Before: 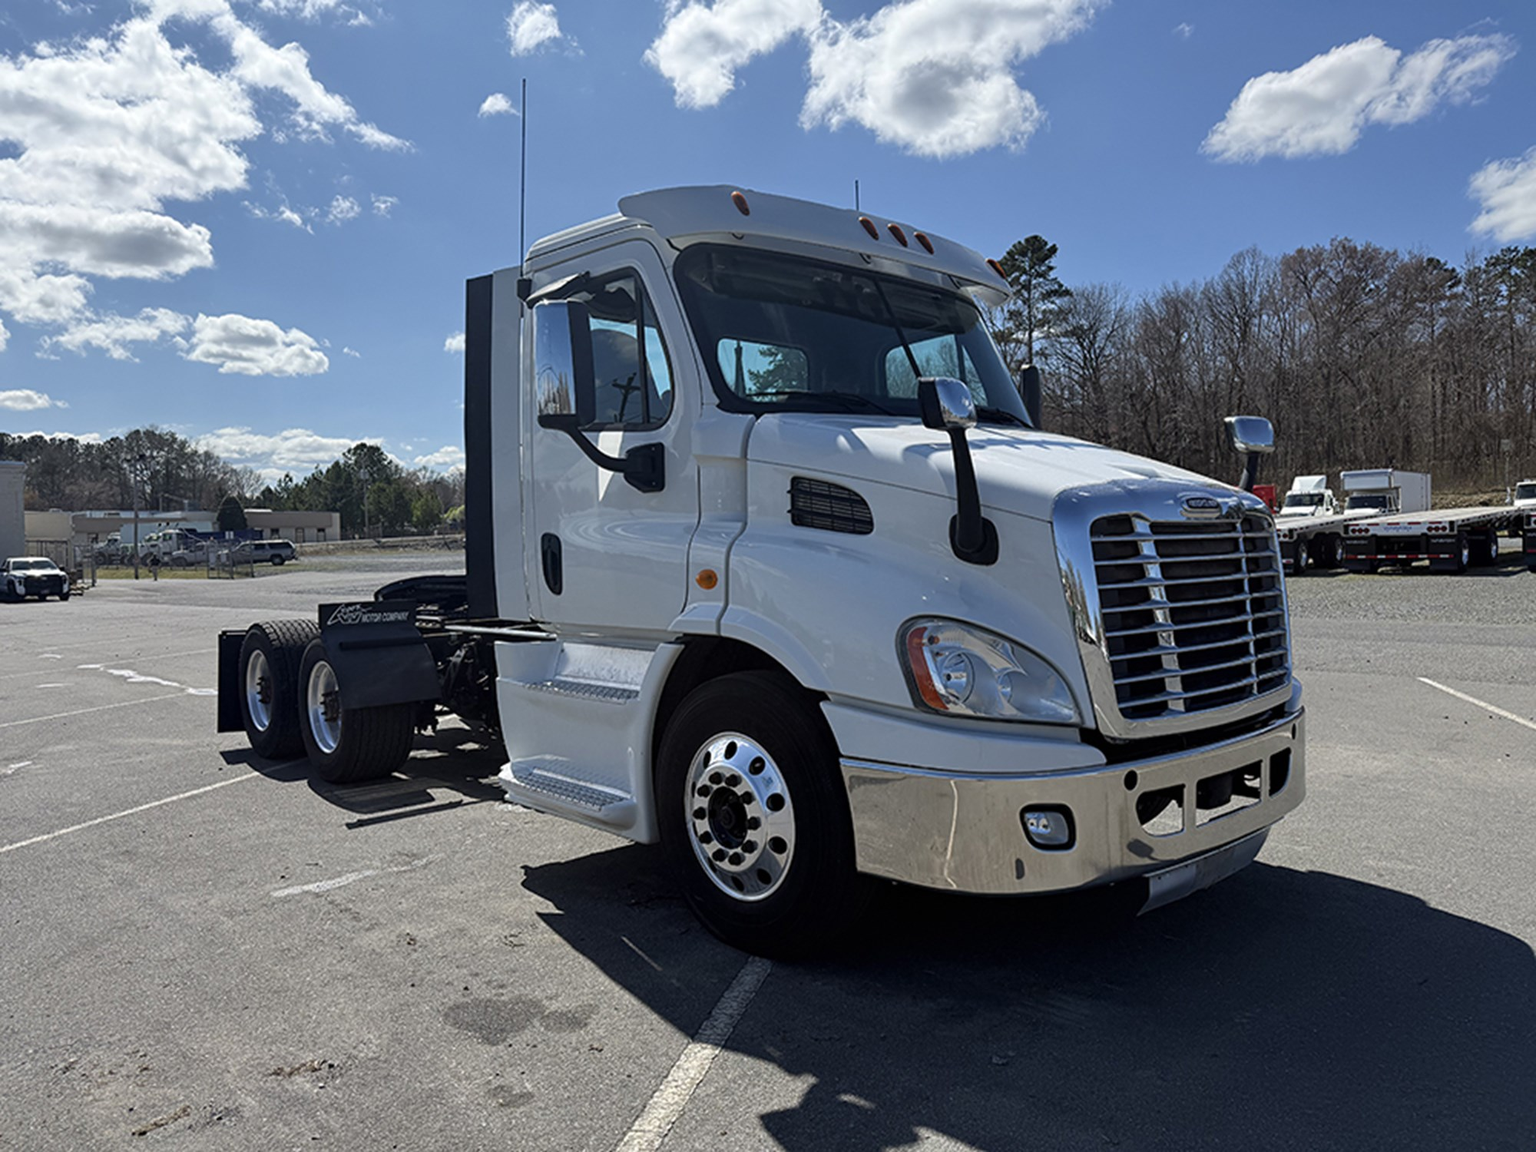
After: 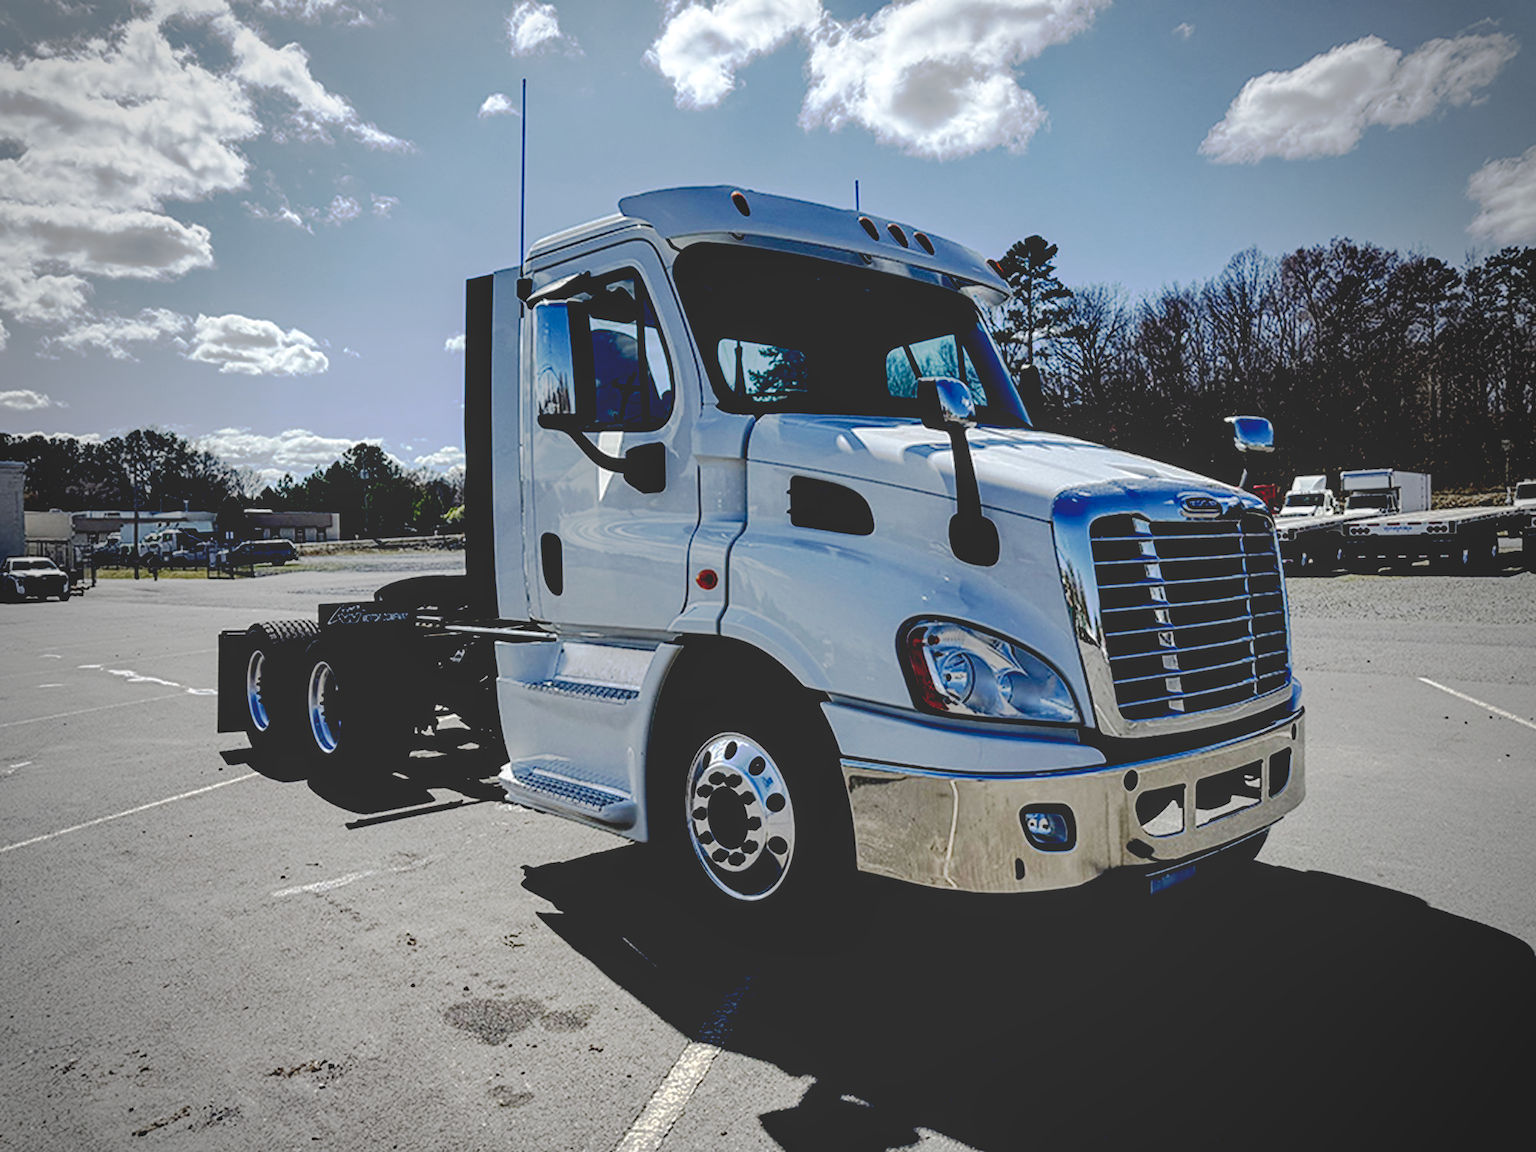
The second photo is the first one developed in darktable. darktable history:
vignetting: fall-off start 67.15%, width/height ratio 1.017
local contrast: on, module defaults
base curve: curves: ch0 [(0.065, 0.026) (0.236, 0.358) (0.53, 0.546) (0.777, 0.841) (0.924, 0.992)], preserve colors none
